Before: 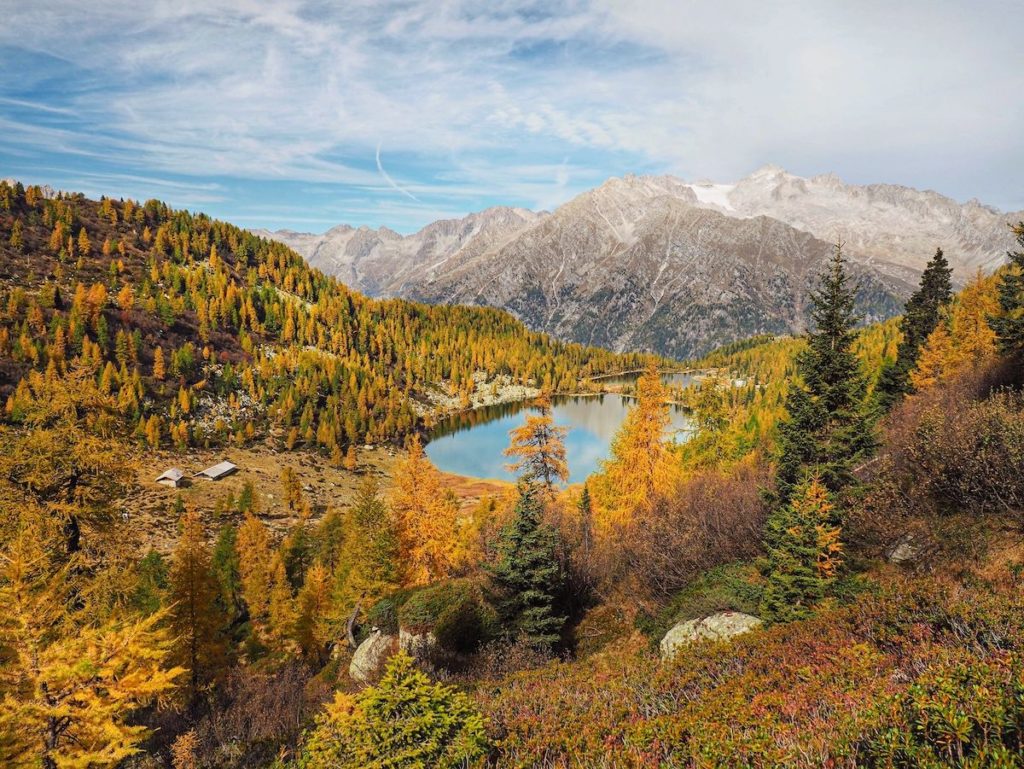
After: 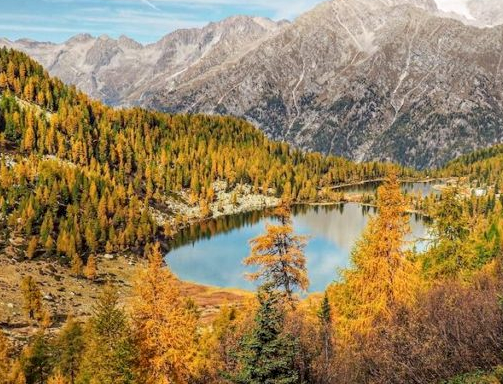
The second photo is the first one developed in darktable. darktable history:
local contrast: on, module defaults
crop: left 25.442%, top 24.918%, right 25.389%, bottom 25.086%
